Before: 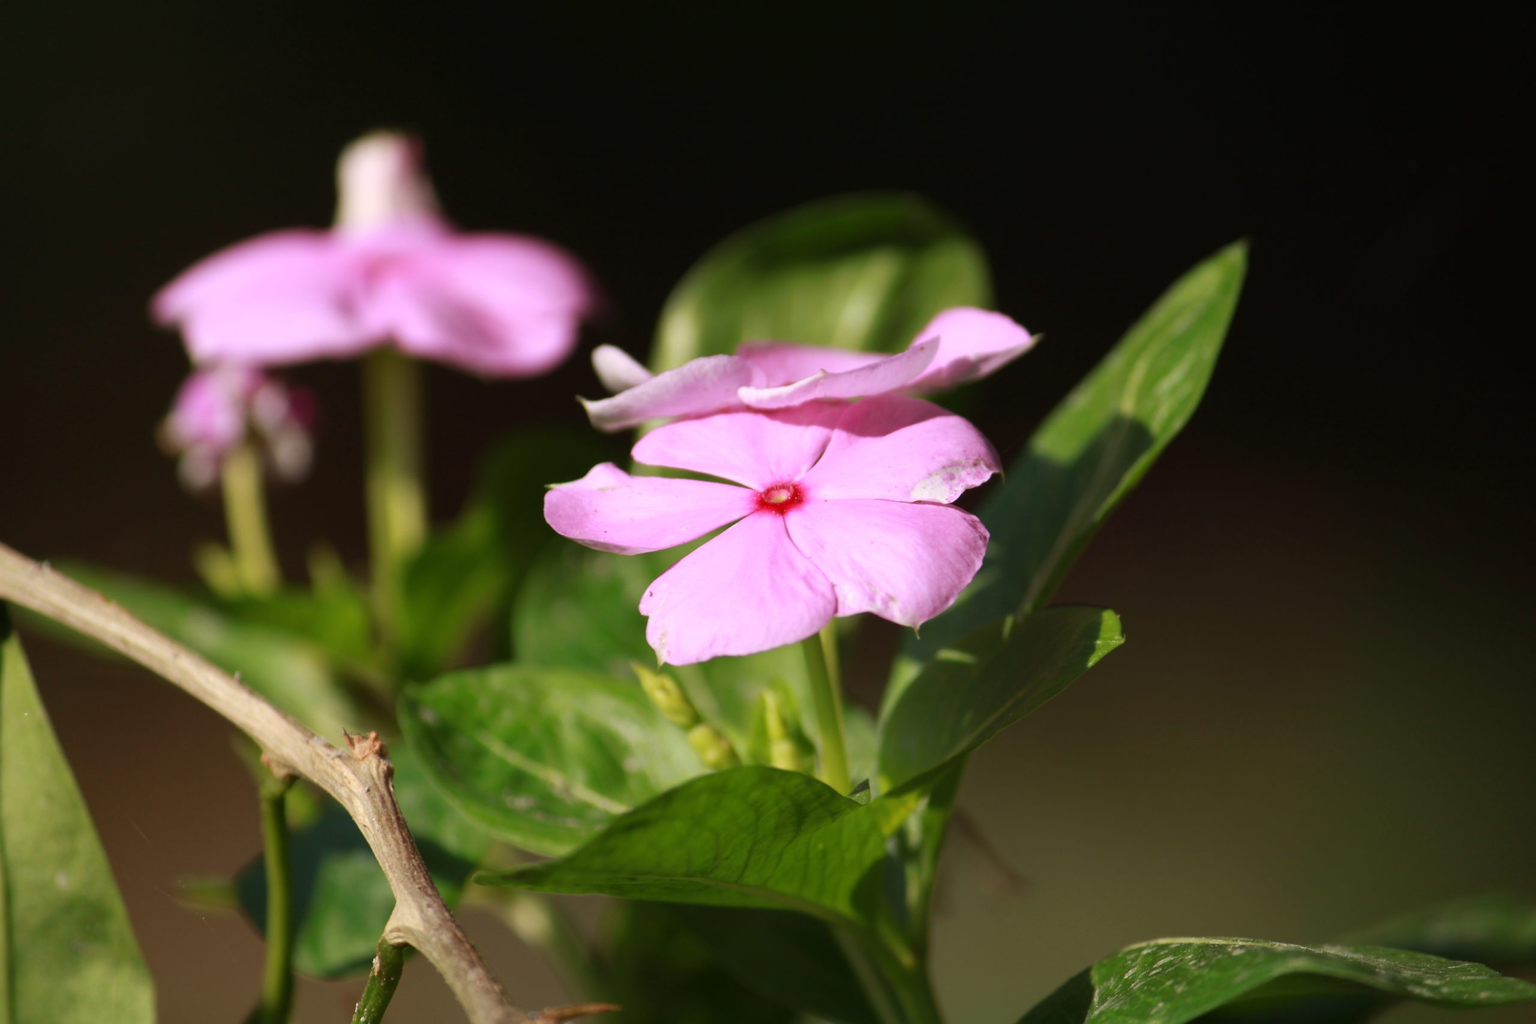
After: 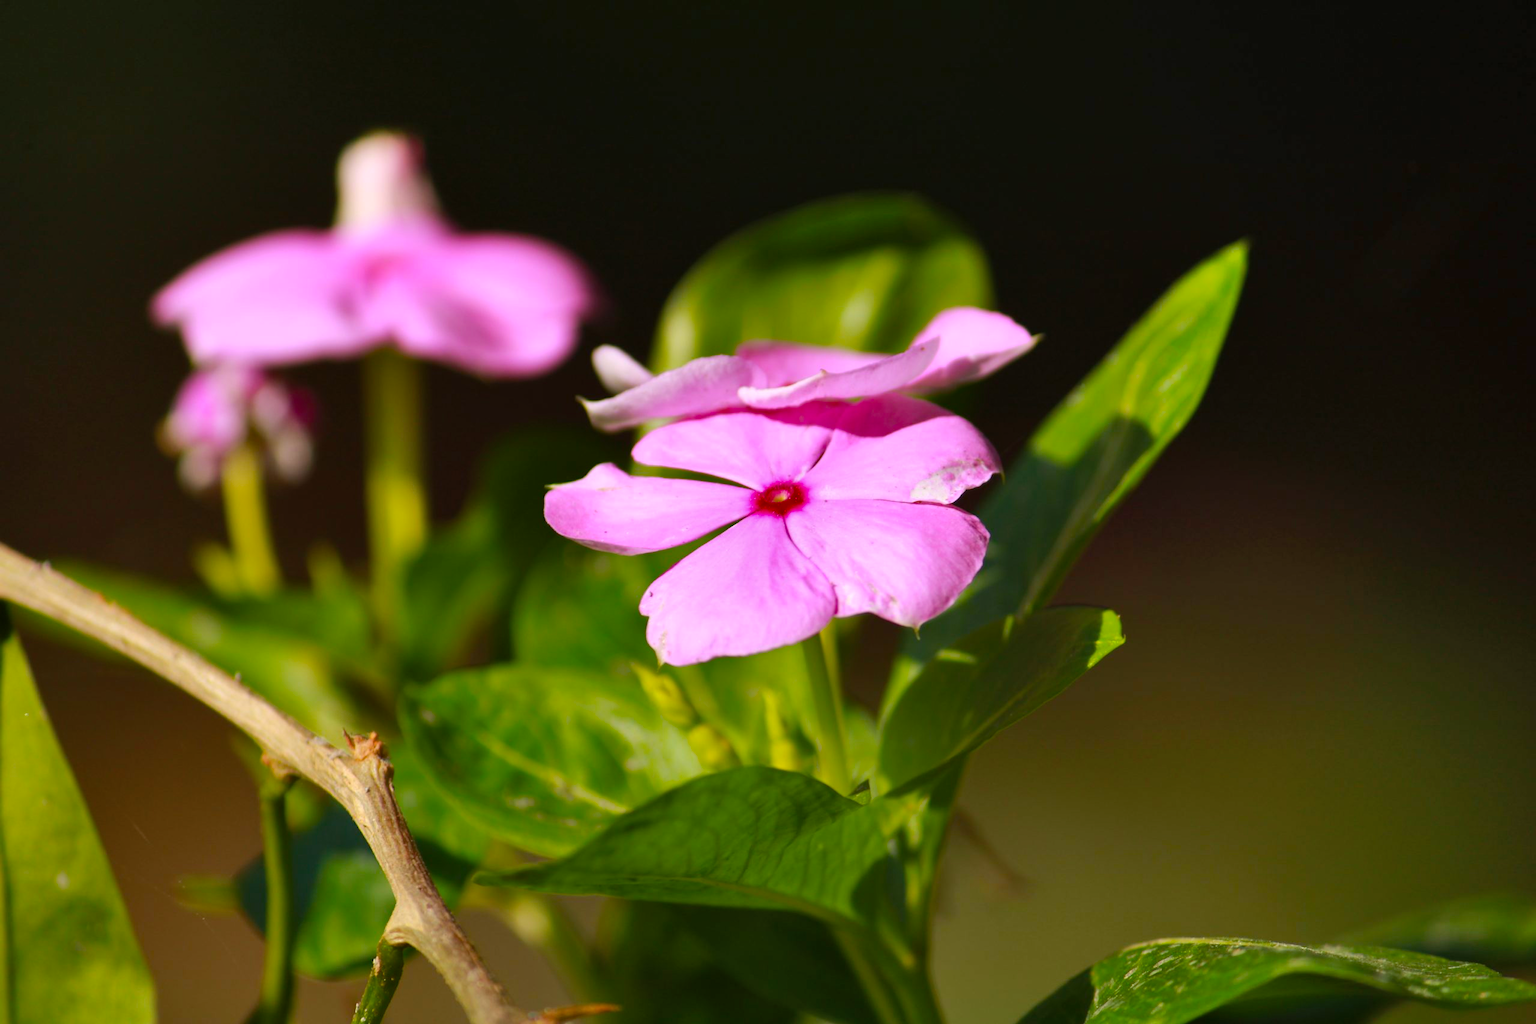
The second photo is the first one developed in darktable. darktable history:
color balance rgb: linear chroma grading › global chroma 14.63%, perceptual saturation grading › global saturation 30.45%
shadows and highlights: radius 109.65, shadows 44.4, highlights -66.75, highlights color adjustment 49.25%, low approximation 0.01, soften with gaussian
